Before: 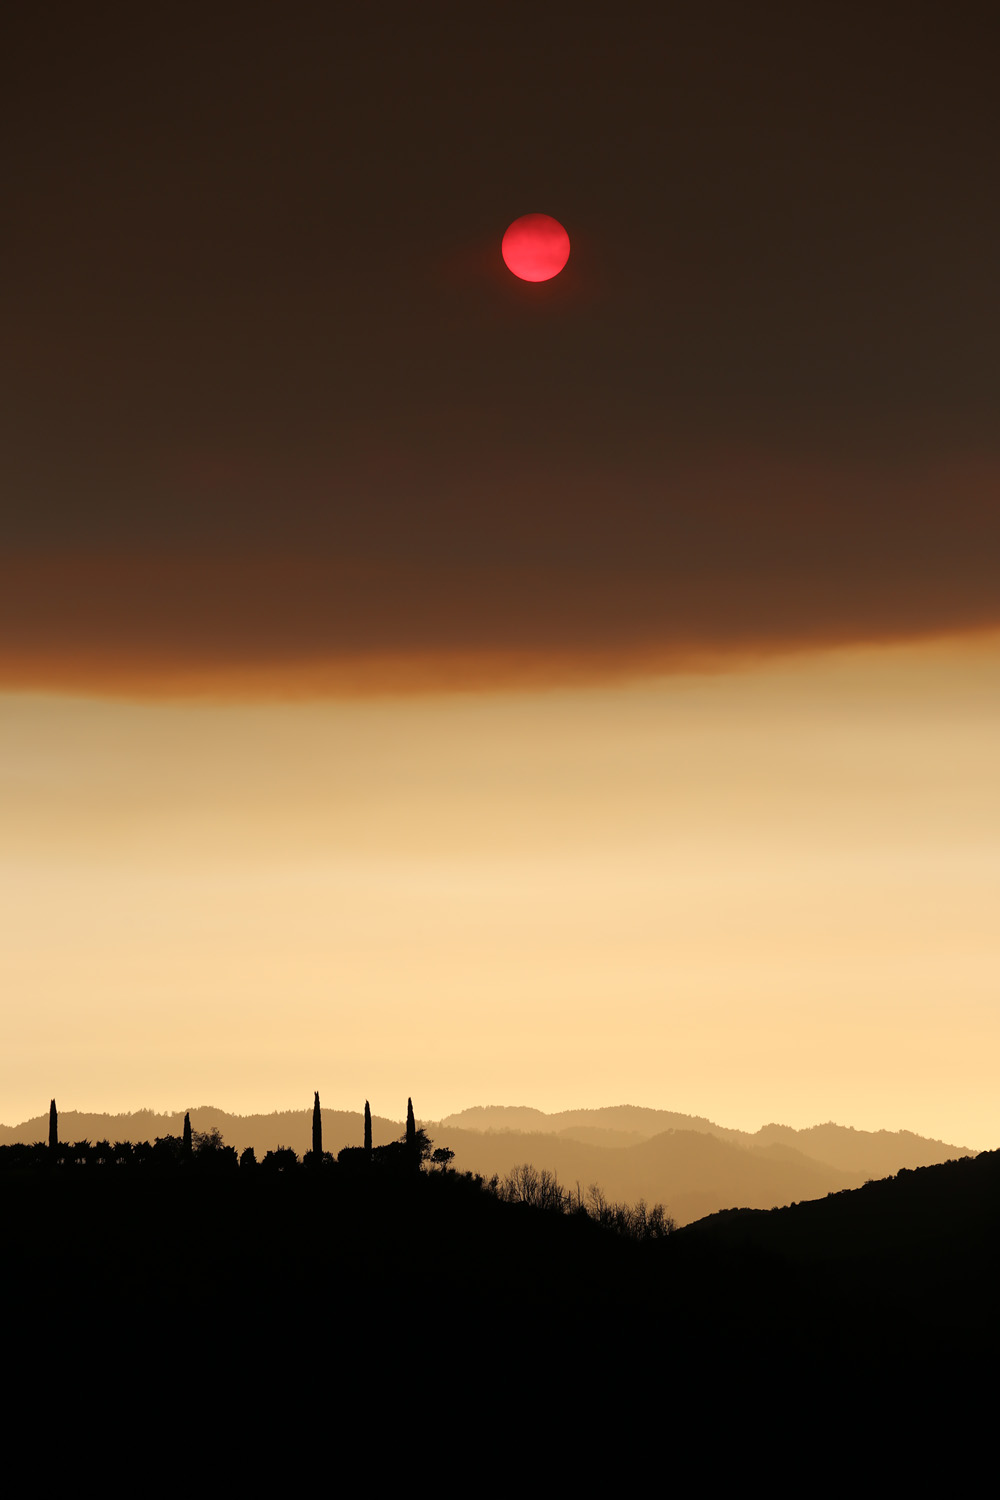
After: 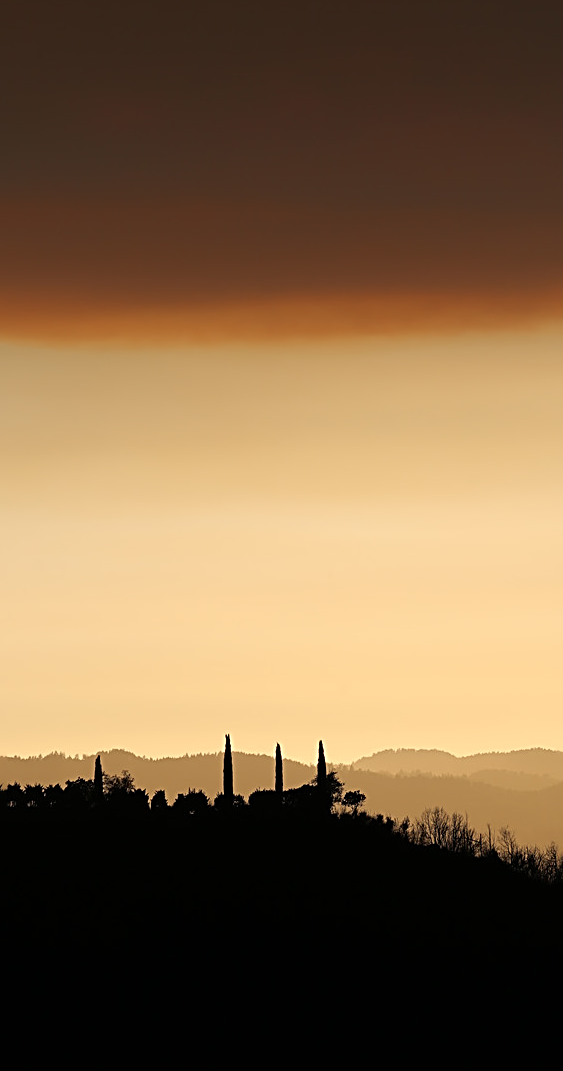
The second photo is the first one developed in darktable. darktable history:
crop: left 8.966%, top 23.852%, right 34.699%, bottom 4.703%
sharpen: radius 2.531, amount 0.628
